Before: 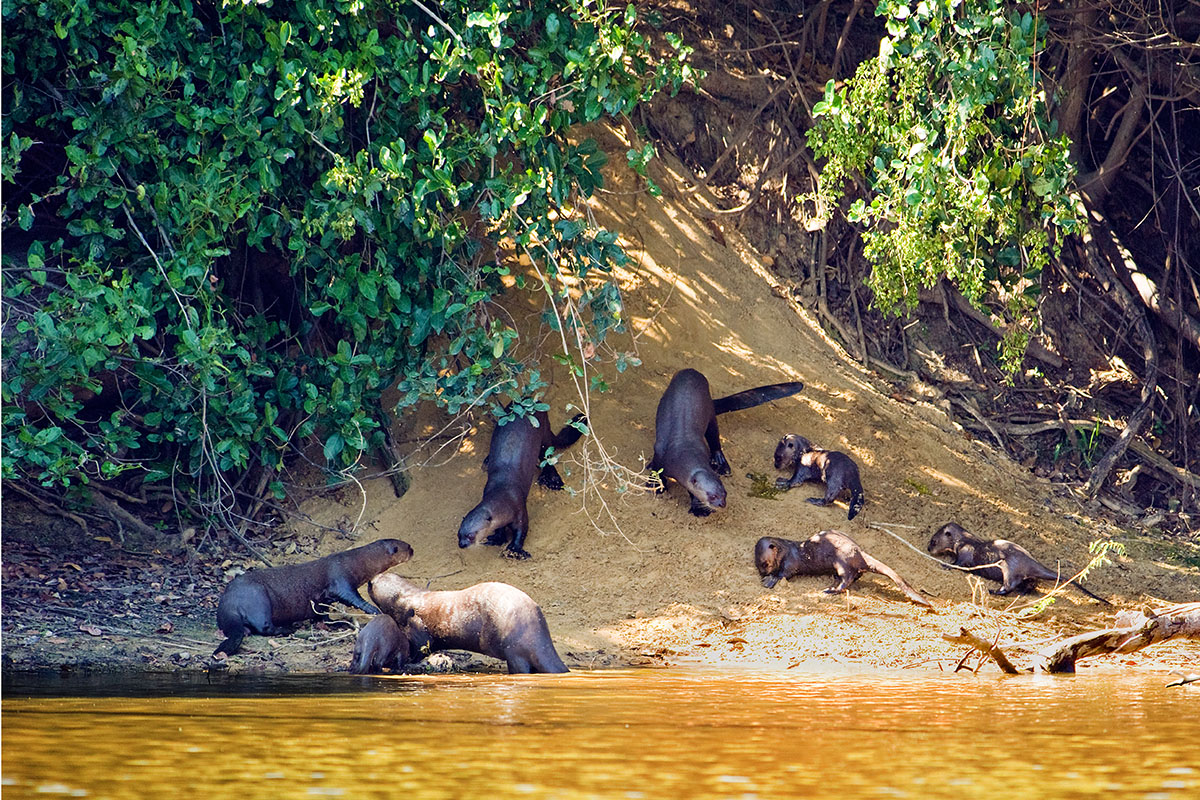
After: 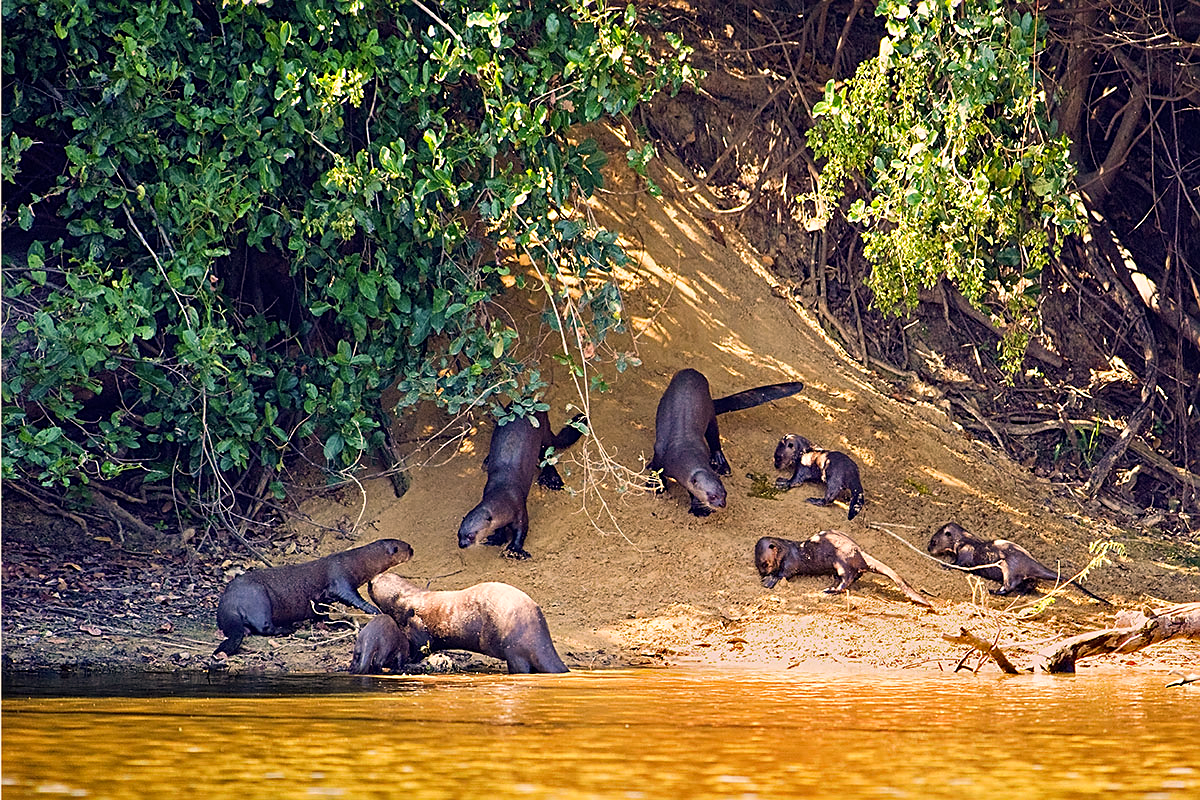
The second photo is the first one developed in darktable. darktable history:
color correction: highlights a* 12.01, highlights b* 11.99
sharpen: amount 0.551
